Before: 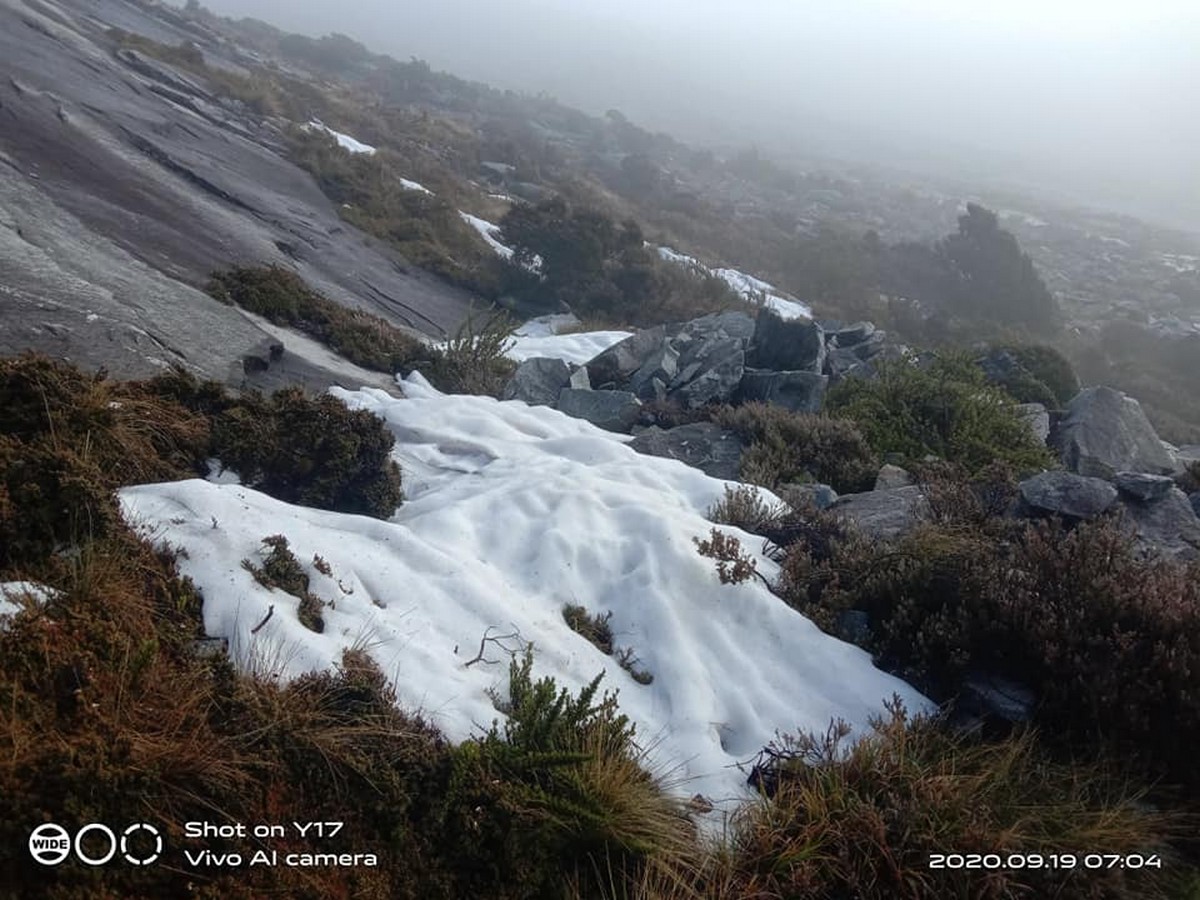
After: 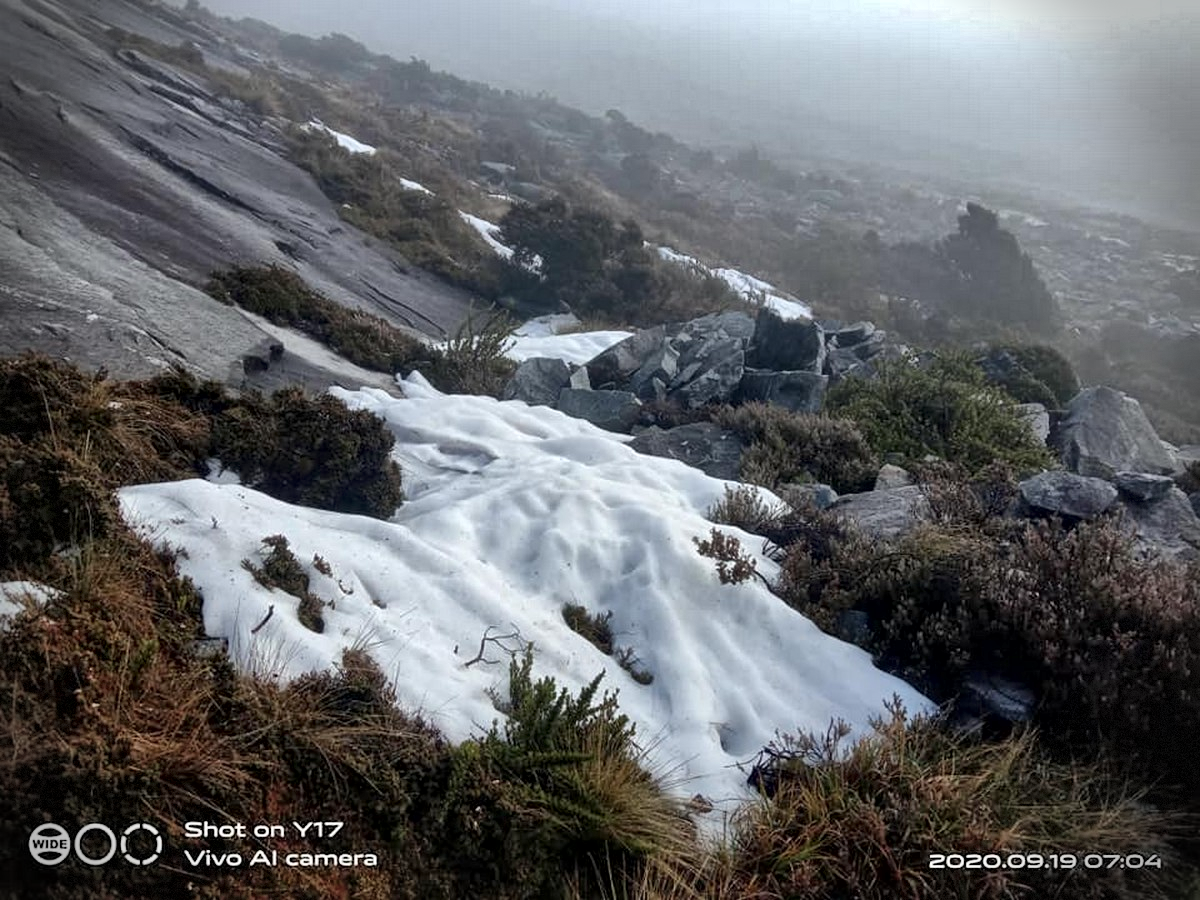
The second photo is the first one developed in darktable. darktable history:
local contrast: mode bilateral grid, contrast 25, coarseness 60, detail 151%, midtone range 0.2
shadows and highlights: radius 108.13, shadows 45.8, highlights -67.59, low approximation 0.01, soften with gaussian
vignetting: fall-off start 88.16%, fall-off radius 26.01%, dithering 8-bit output
